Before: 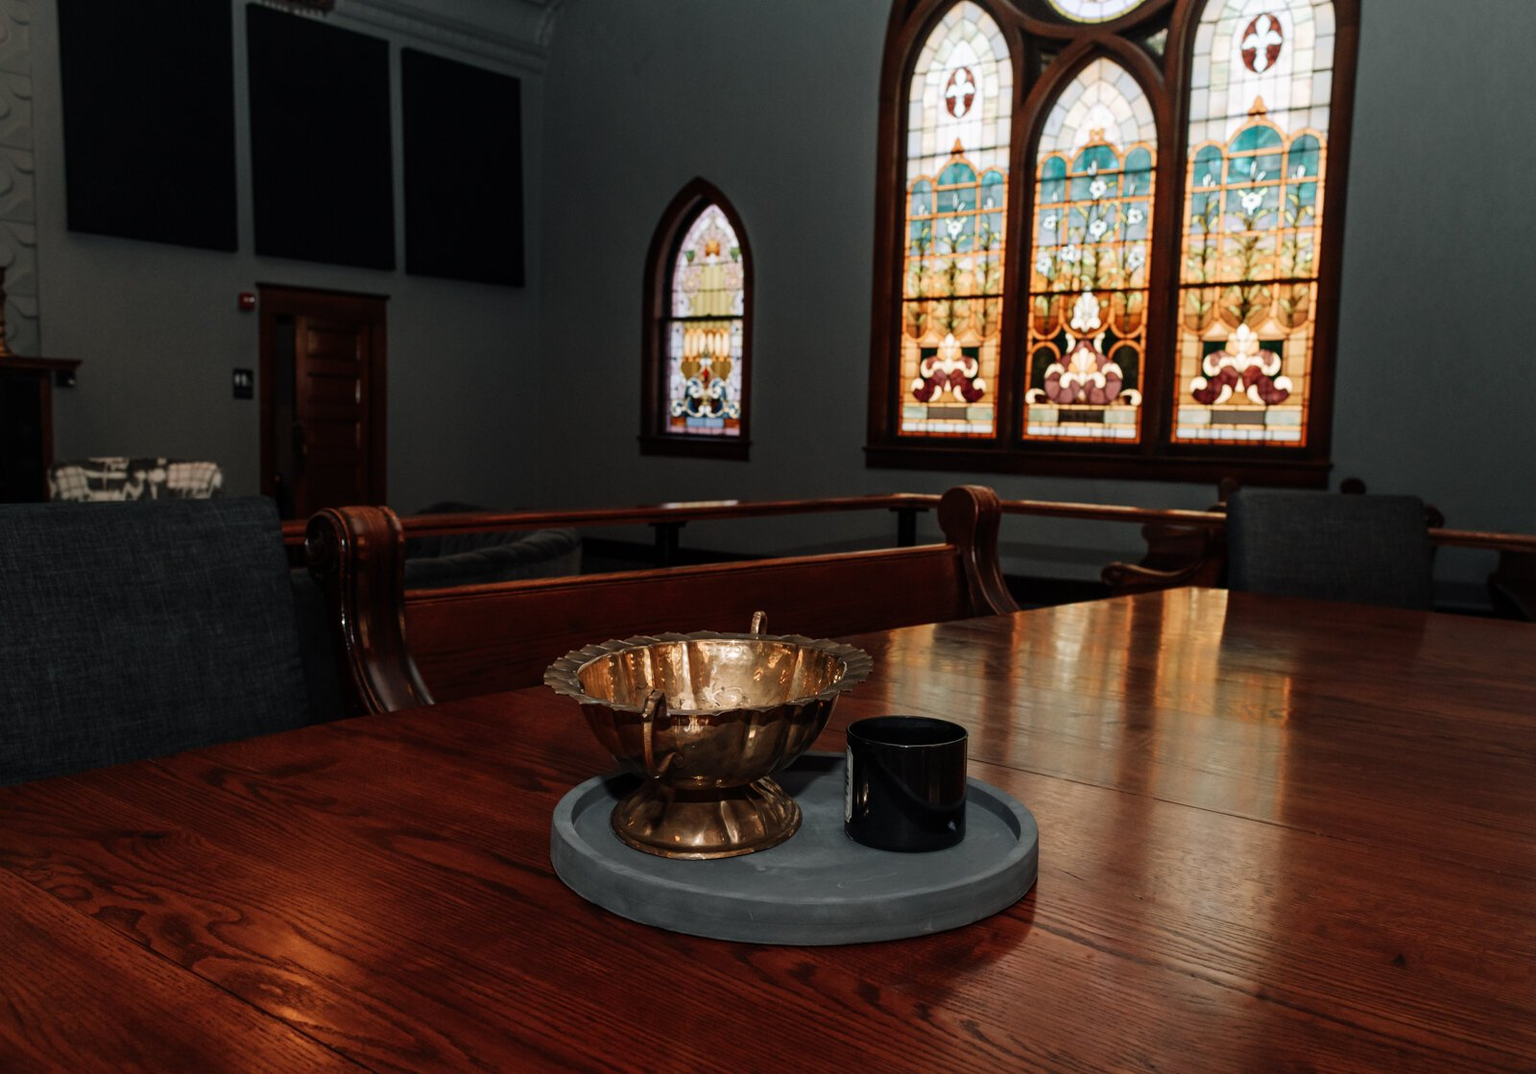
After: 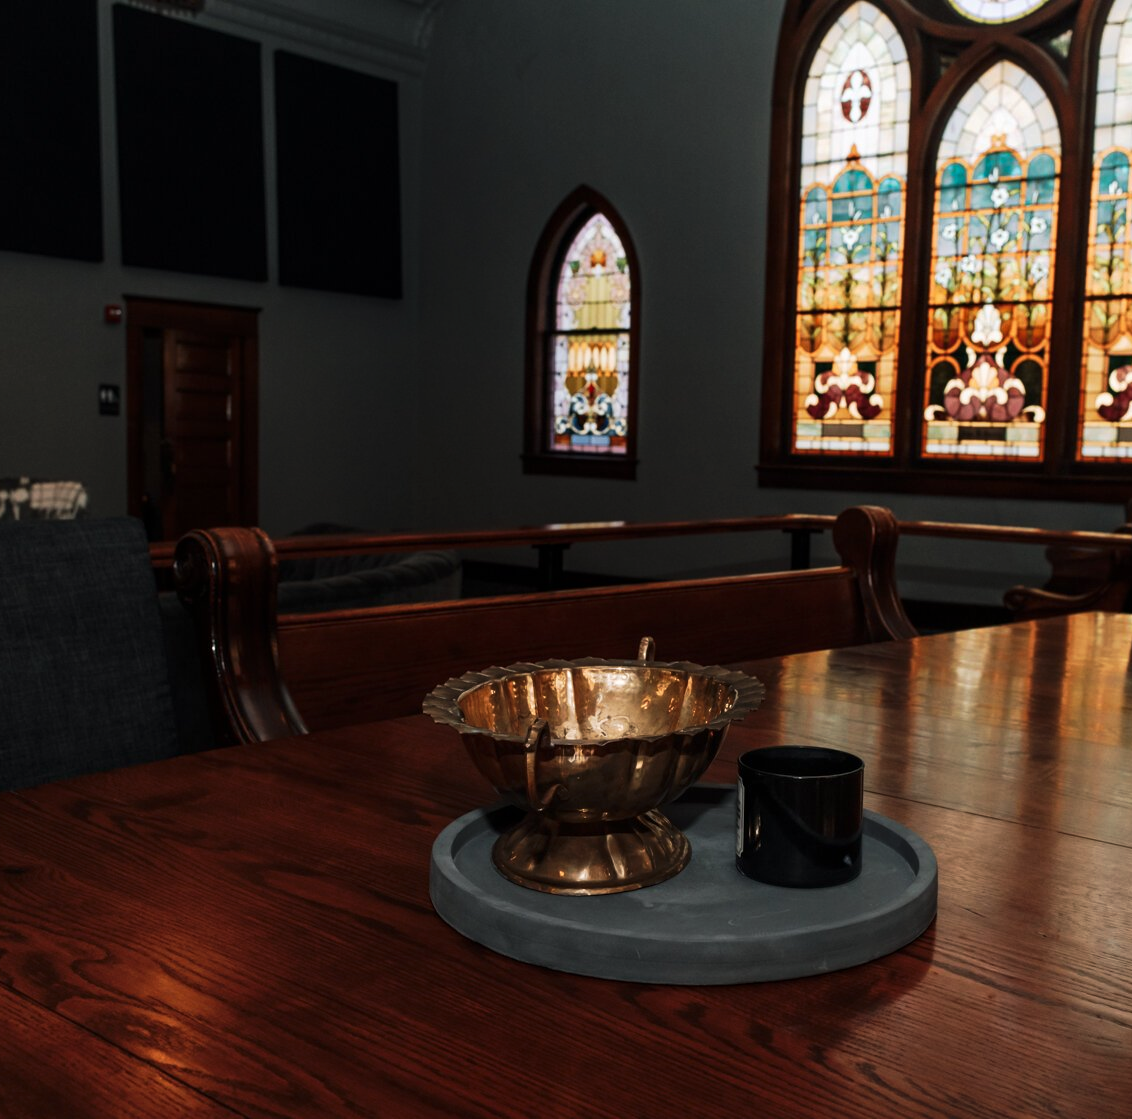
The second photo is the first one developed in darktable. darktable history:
tone curve: curves: ch0 [(0, 0) (0.003, 0.002) (0.011, 0.009) (0.025, 0.022) (0.044, 0.041) (0.069, 0.059) (0.1, 0.082) (0.136, 0.106) (0.177, 0.138) (0.224, 0.179) (0.277, 0.226) (0.335, 0.28) (0.399, 0.342) (0.468, 0.413) (0.543, 0.493) (0.623, 0.591) (0.709, 0.699) (0.801, 0.804) (0.898, 0.899) (1, 1)], preserve colors none
crop and rotate: left 9.061%, right 20.142%
